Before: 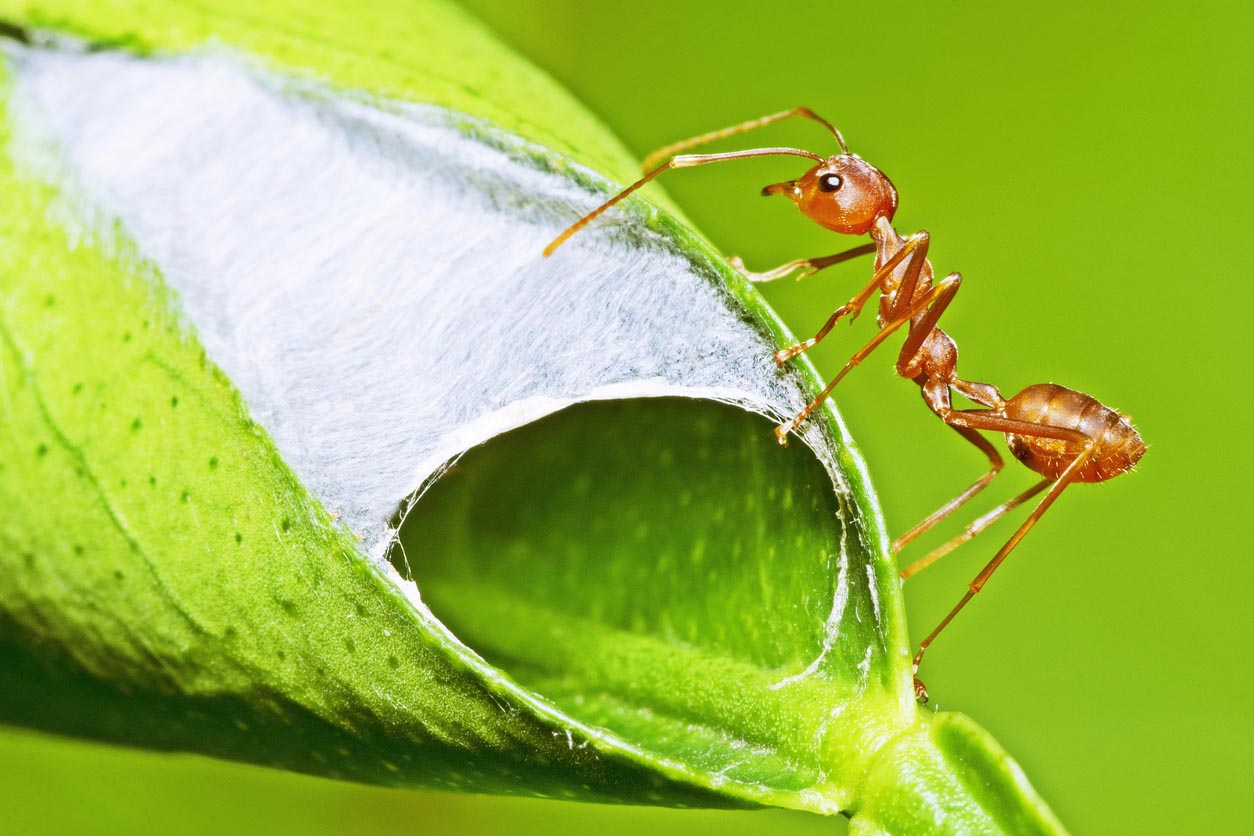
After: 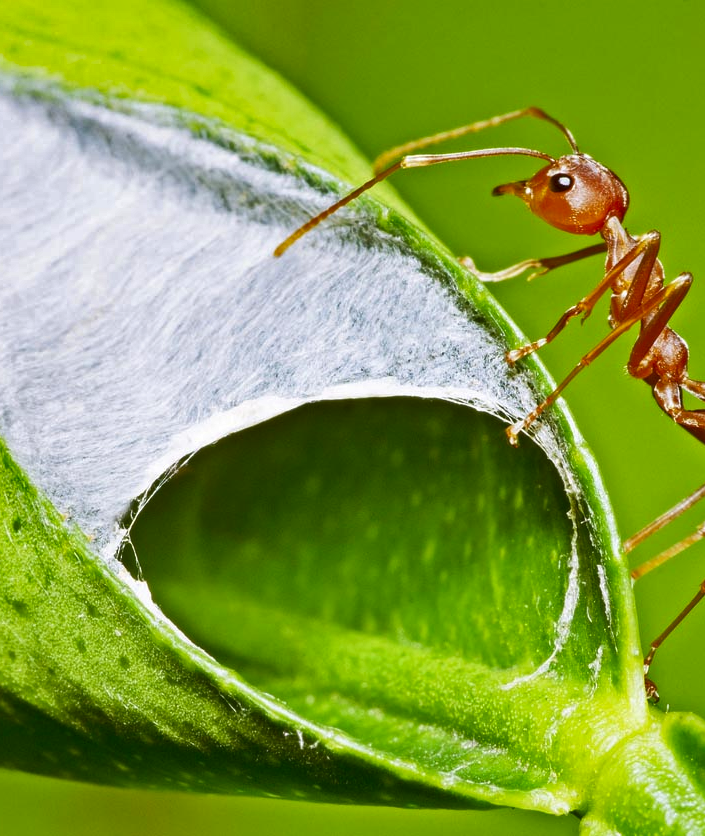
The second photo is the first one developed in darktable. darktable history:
shadows and highlights: shadows 60, highlights -60.23, soften with gaussian
crop: left 21.496%, right 22.254%
contrast brightness saturation: brightness -0.09
